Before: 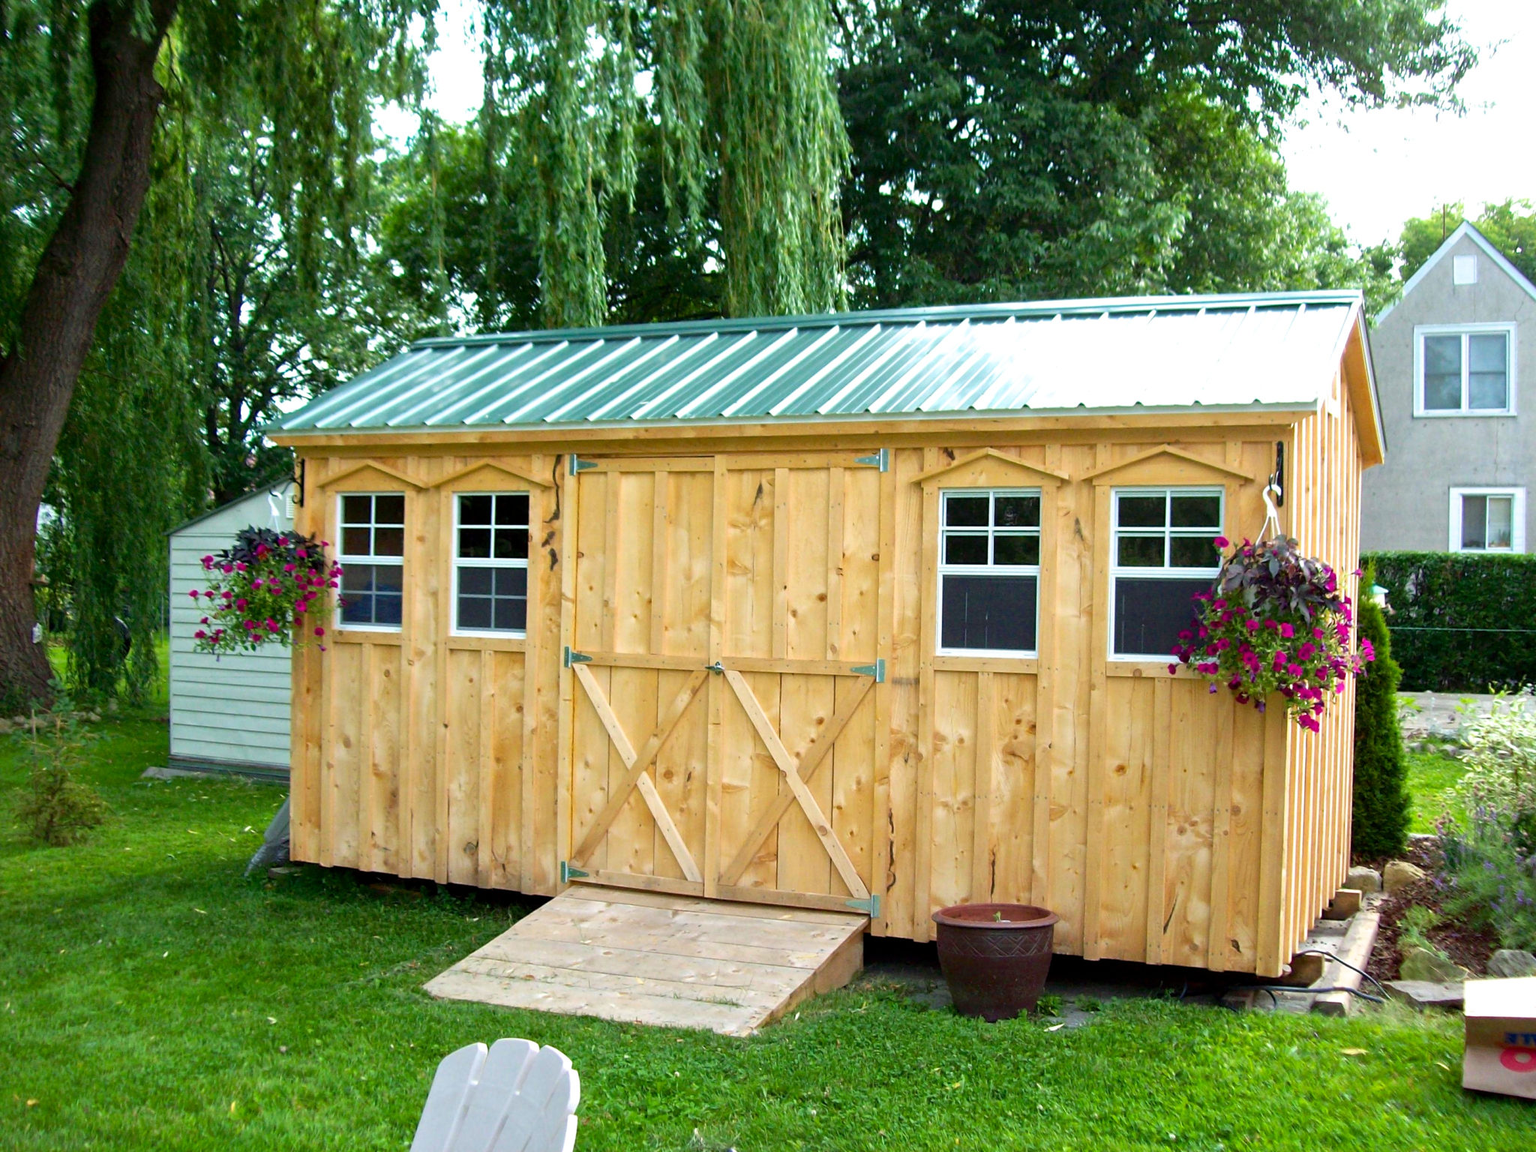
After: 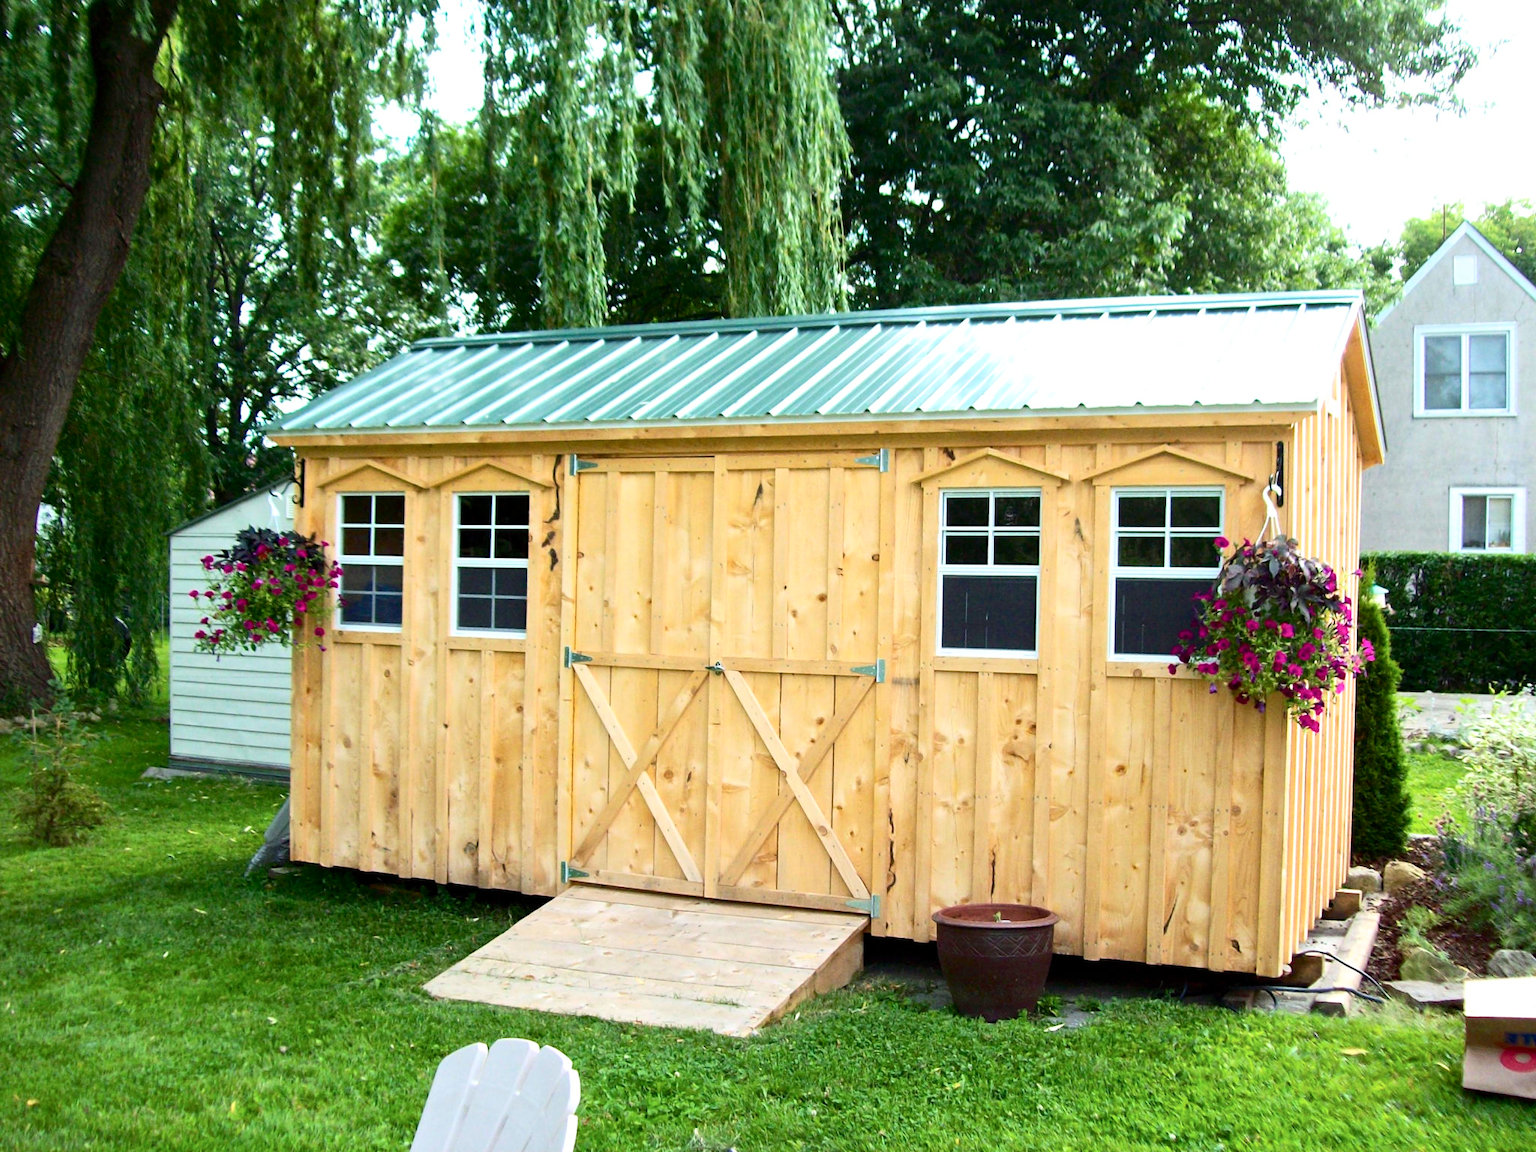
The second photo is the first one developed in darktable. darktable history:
contrast brightness saturation: contrast 0.238, brightness 0.085
